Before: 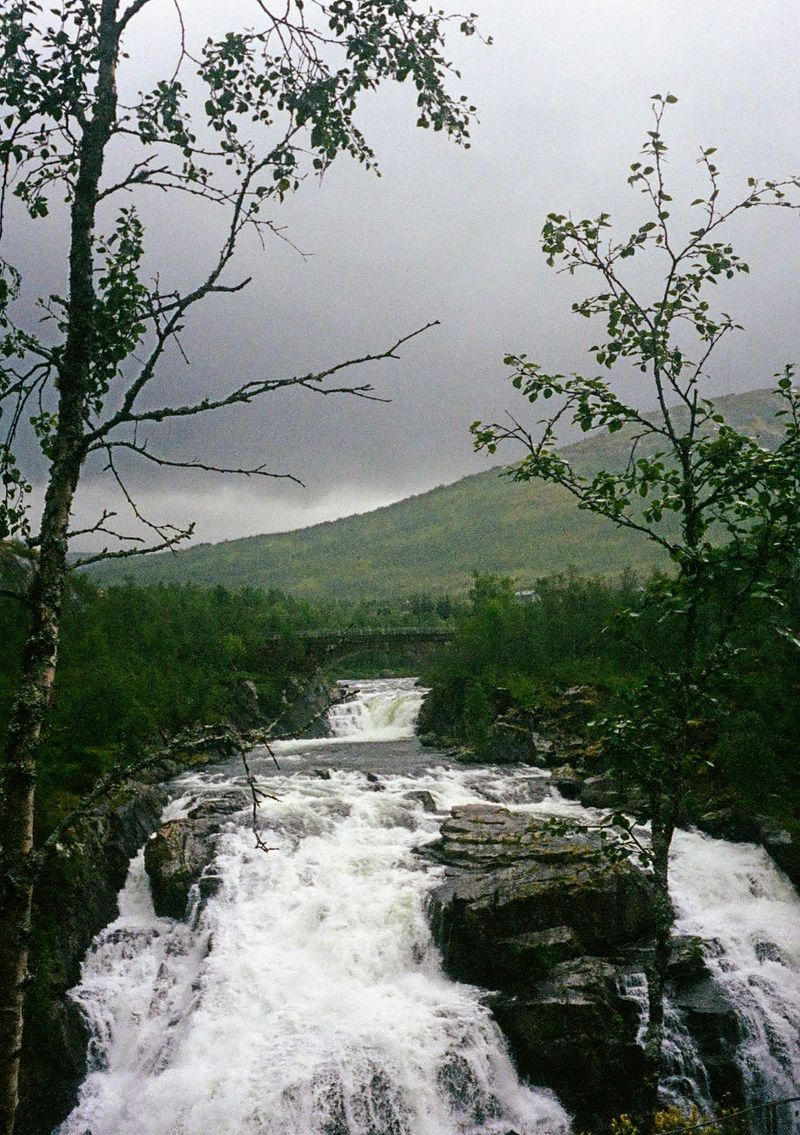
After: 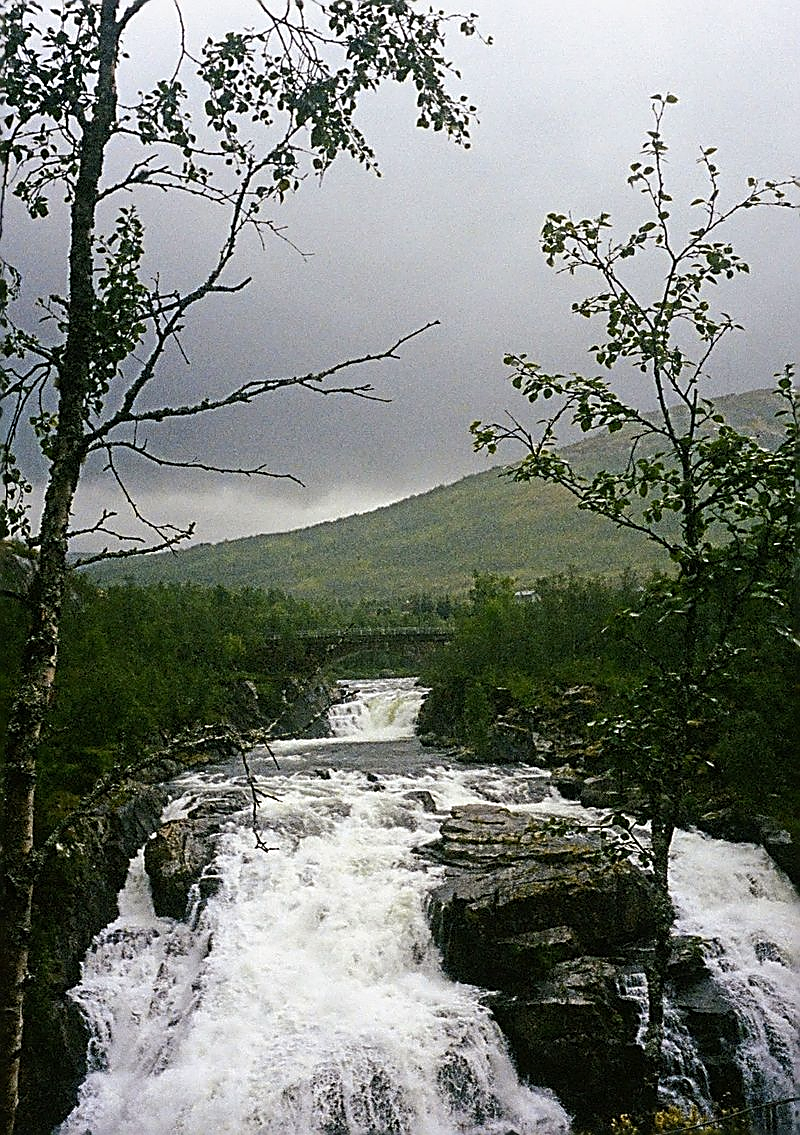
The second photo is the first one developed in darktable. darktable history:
sharpen: amount 1
color contrast: green-magenta contrast 0.8, blue-yellow contrast 1.1, unbound 0
